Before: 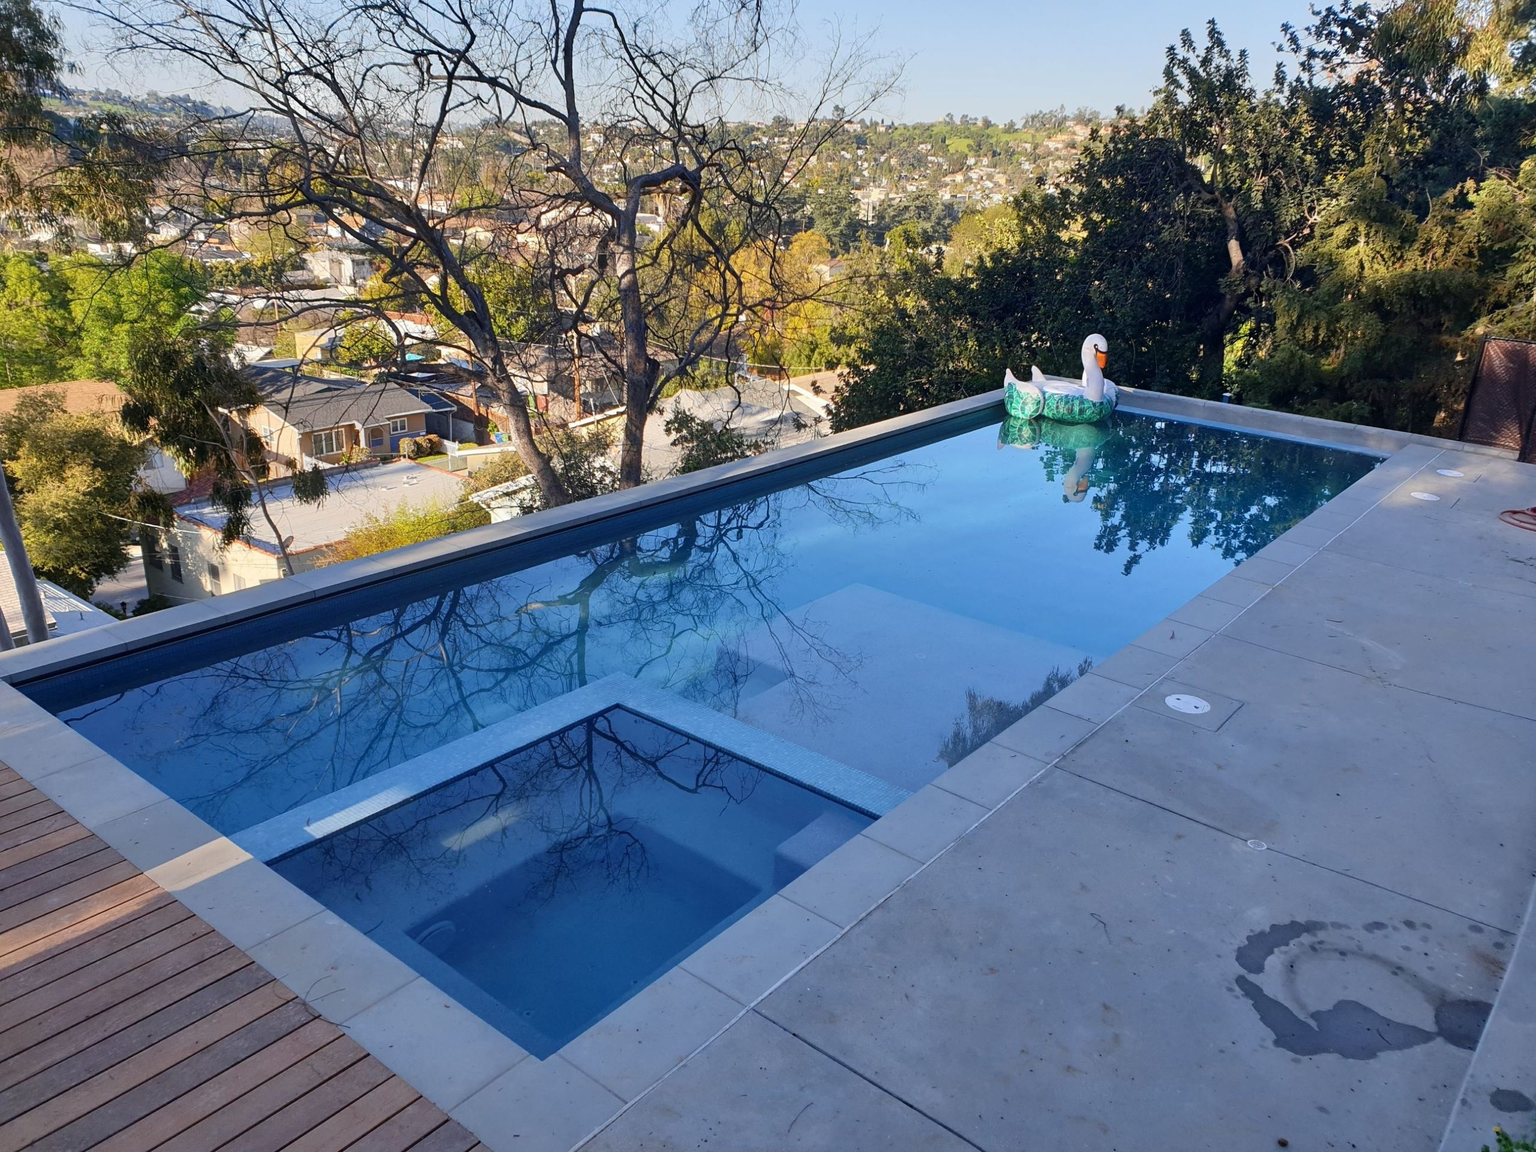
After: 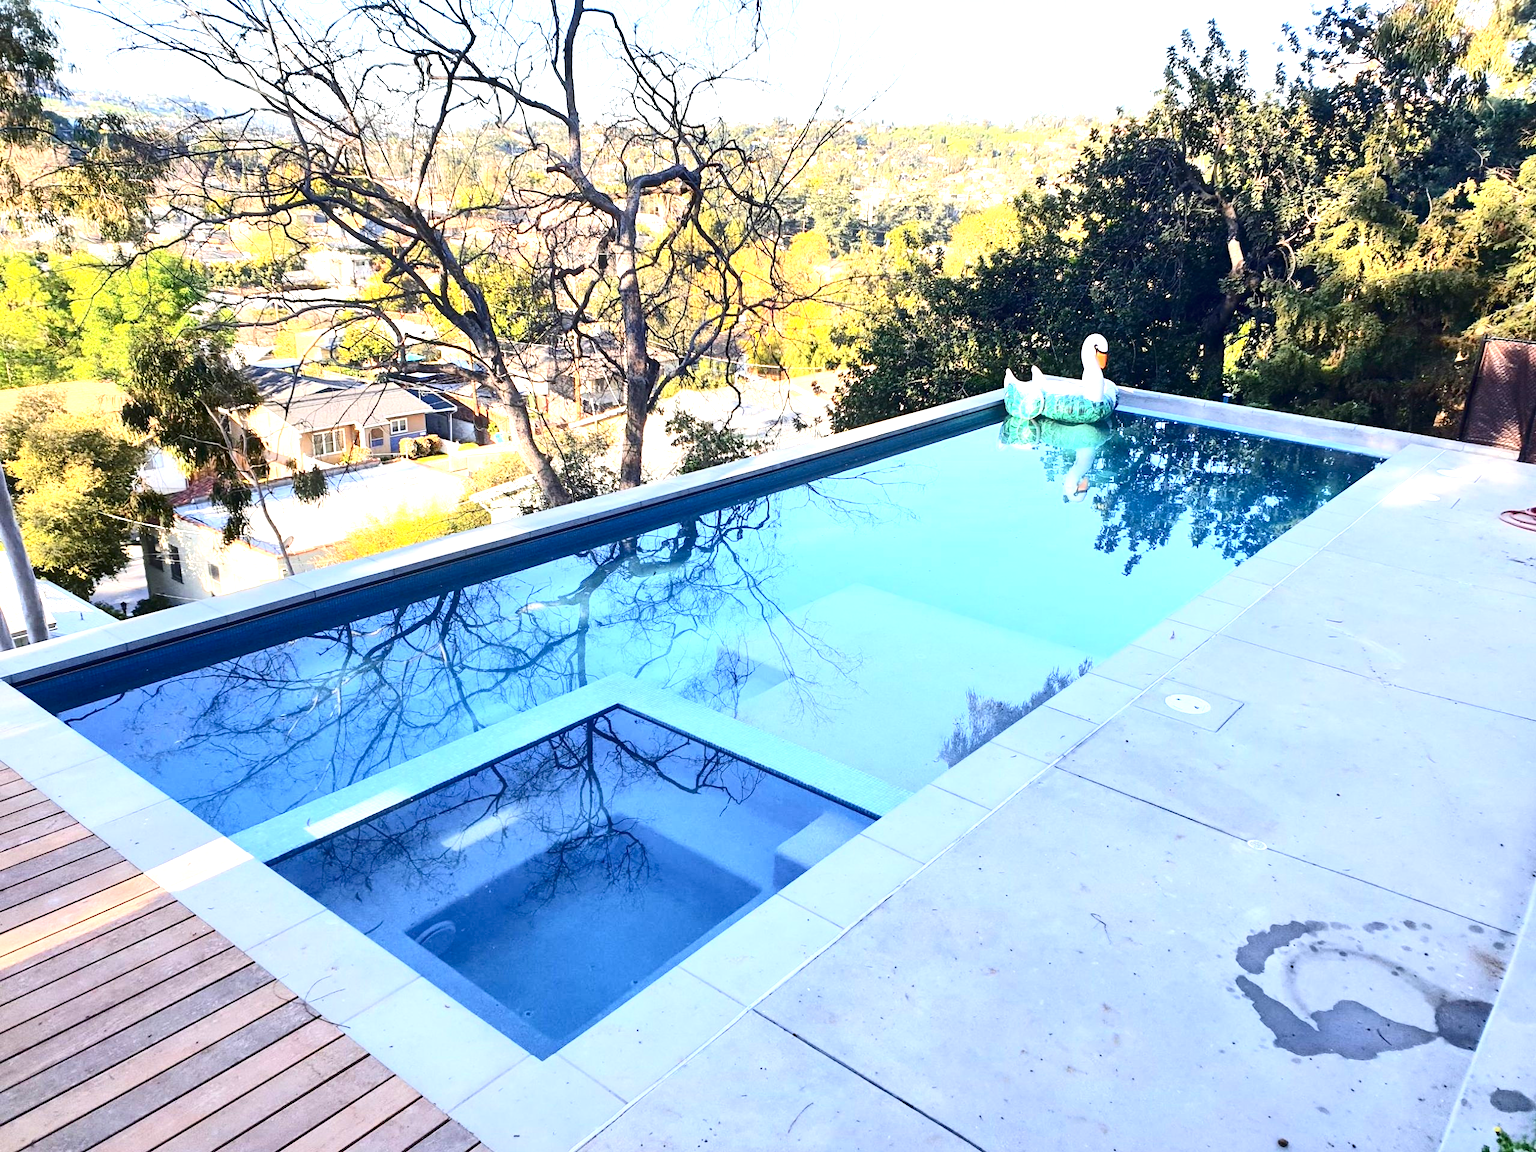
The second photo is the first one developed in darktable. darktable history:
tone equalizer: on, module defaults
exposure: black level correction 0, exposure 1.675 EV, compensate exposure bias true, compensate highlight preservation false
contrast brightness saturation: contrast 0.28
